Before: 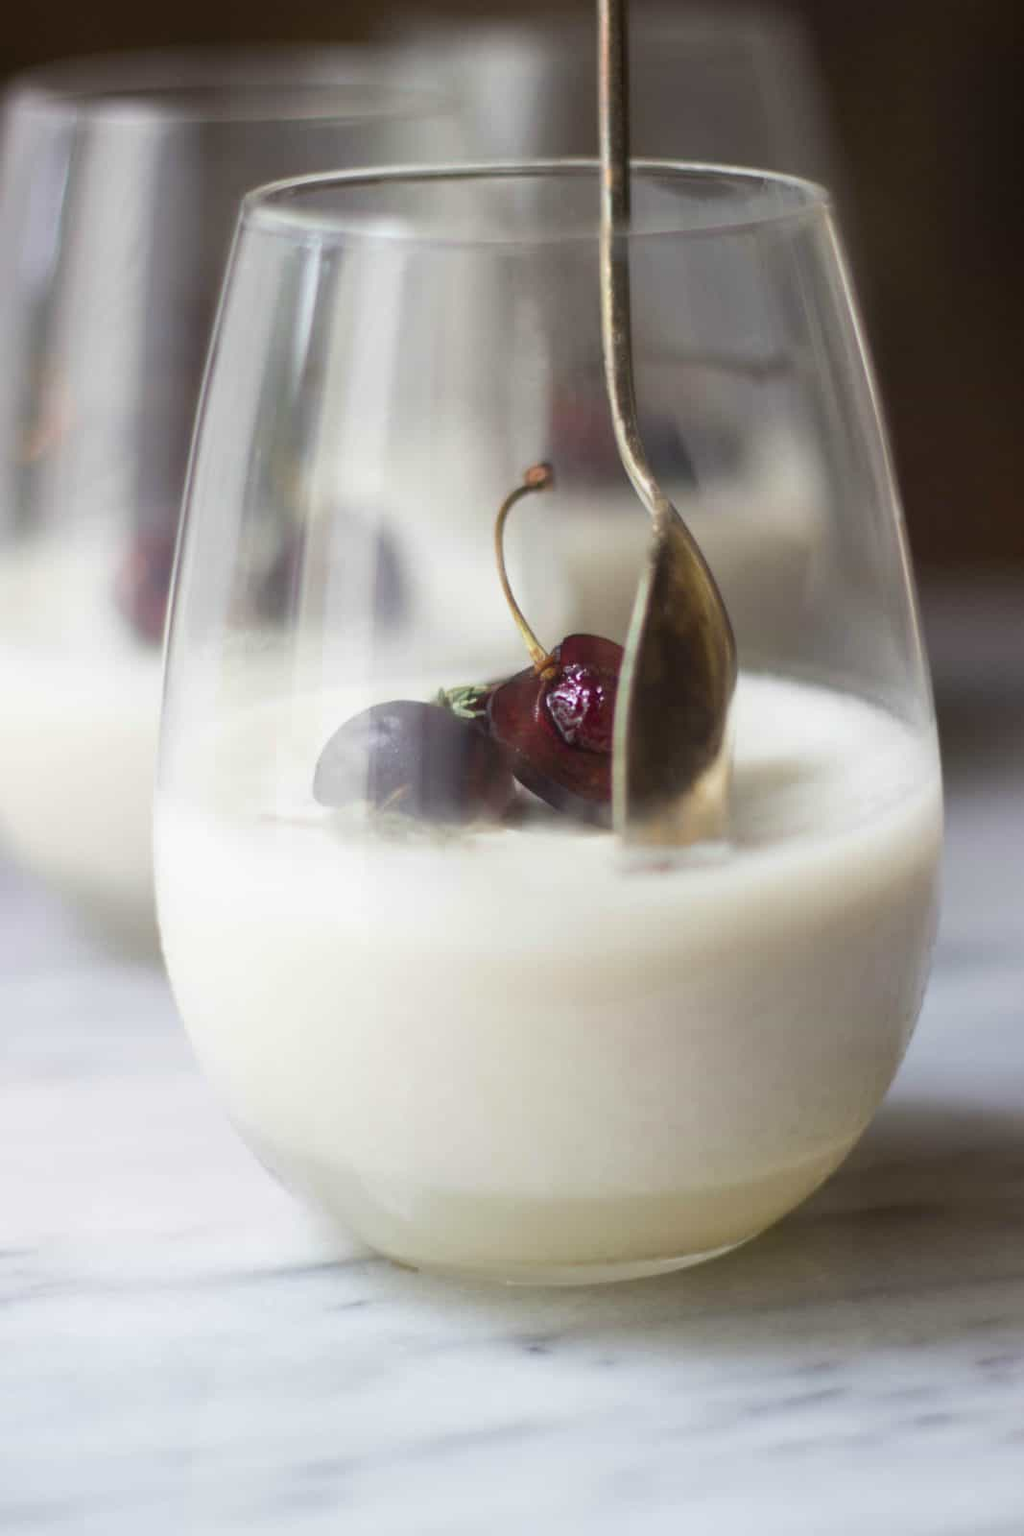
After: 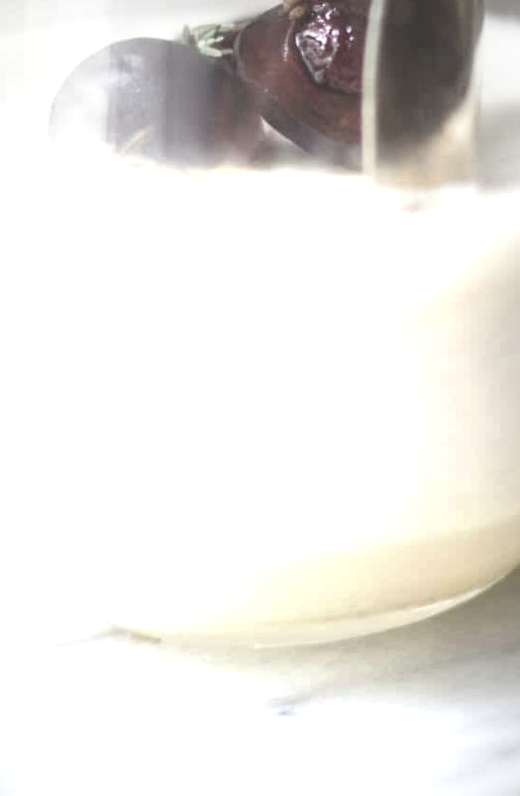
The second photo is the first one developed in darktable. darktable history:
crop: left 29.672%, top 41.786%, right 20.851%, bottom 3.487%
vignetting: fall-off start 64.63%, center (-0.034, 0.148), width/height ratio 0.881
exposure: black level correction 0, exposure 2.088 EV, compensate exposure bias true, compensate highlight preservation false
rotate and perspective: rotation -0.013°, lens shift (vertical) -0.027, lens shift (horizontal) 0.178, crop left 0.016, crop right 0.989, crop top 0.082, crop bottom 0.918
contrast brightness saturation: contrast -0.26, saturation -0.43
